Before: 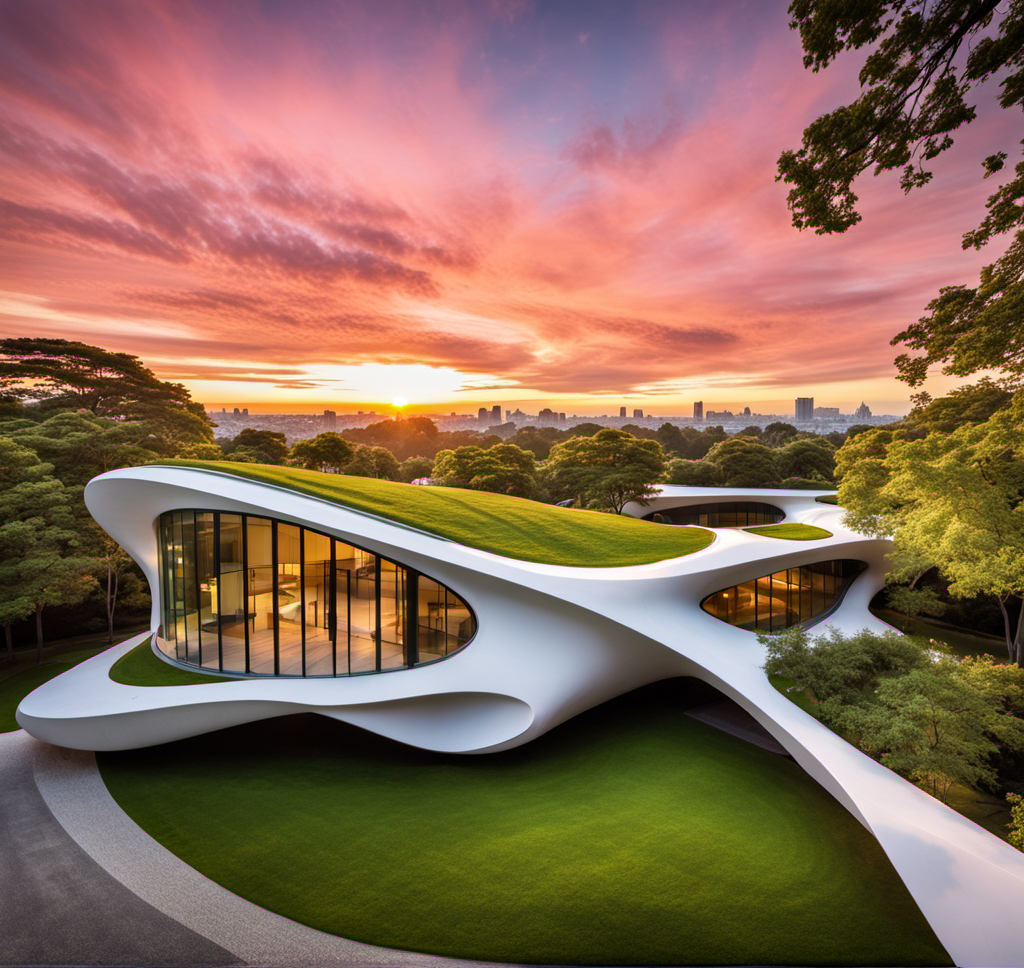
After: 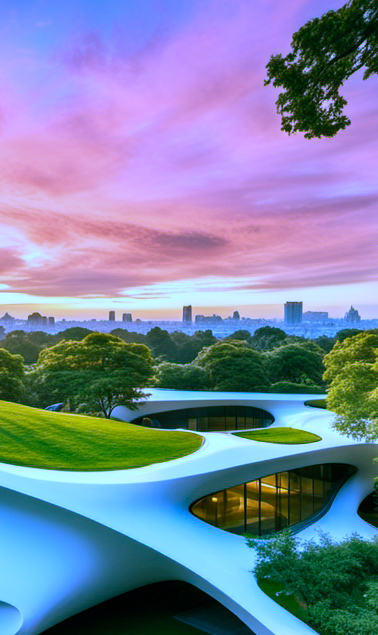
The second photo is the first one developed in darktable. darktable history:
white balance: red 0.98, blue 1.61
color balance rgb: shadows lift › chroma 11.71%, shadows lift › hue 133.46°, power › chroma 2.15%, power › hue 166.83°, highlights gain › chroma 4%, highlights gain › hue 200.2°, perceptual saturation grading › global saturation 18.05%
crop and rotate: left 49.936%, top 10.094%, right 13.136%, bottom 24.256%
